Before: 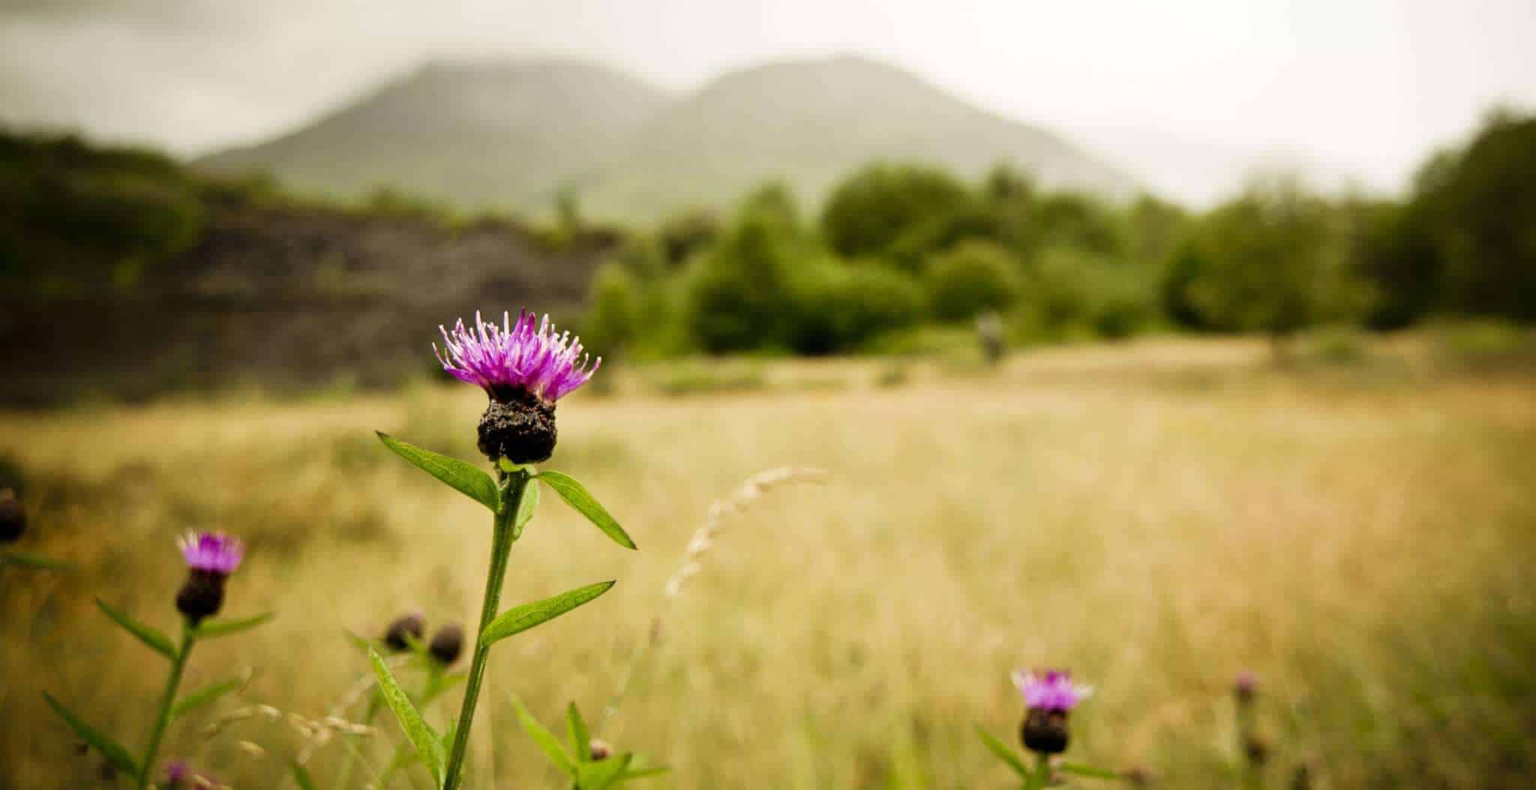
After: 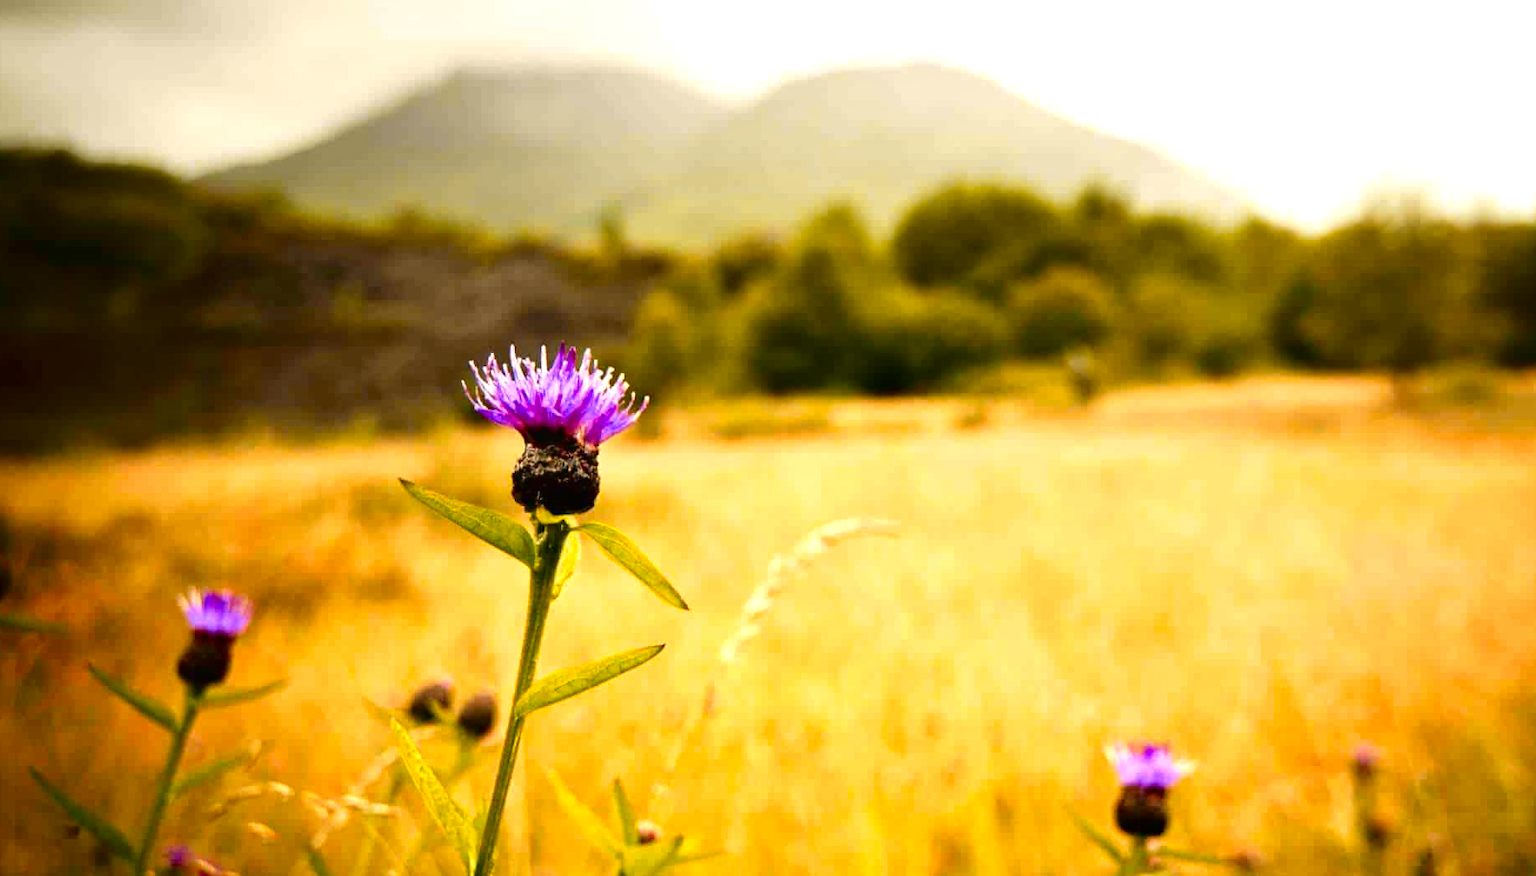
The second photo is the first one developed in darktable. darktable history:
crop and rotate: left 1.088%, right 8.807%
color zones: curves: ch1 [(0.239, 0.552) (0.75, 0.5)]; ch2 [(0.25, 0.462) (0.749, 0.457)], mix 25.94%
exposure: exposure 1 EV, compensate highlight preservation false
graduated density: on, module defaults
contrast equalizer: octaves 7, y [[0.6 ×6], [0.55 ×6], [0 ×6], [0 ×6], [0 ×6]], mix -0.3
contrast brightness saturation: contrast 0.12, brightness -0.12, saturation 0.2
haze removal: compatibility mode true, adaptive false
